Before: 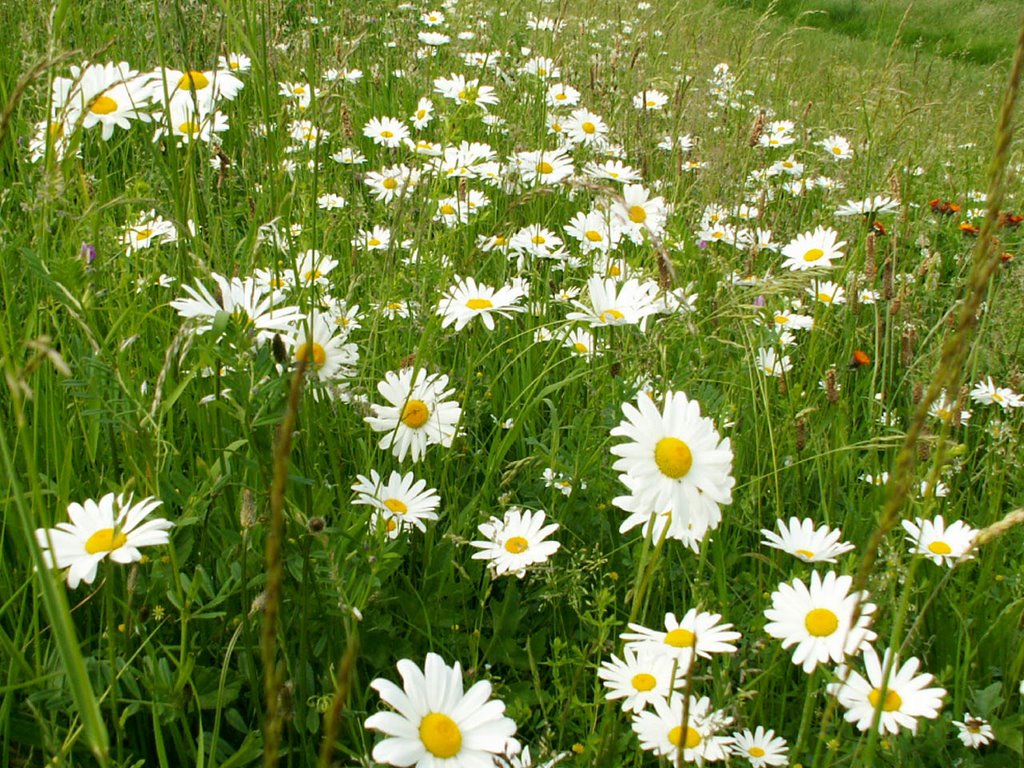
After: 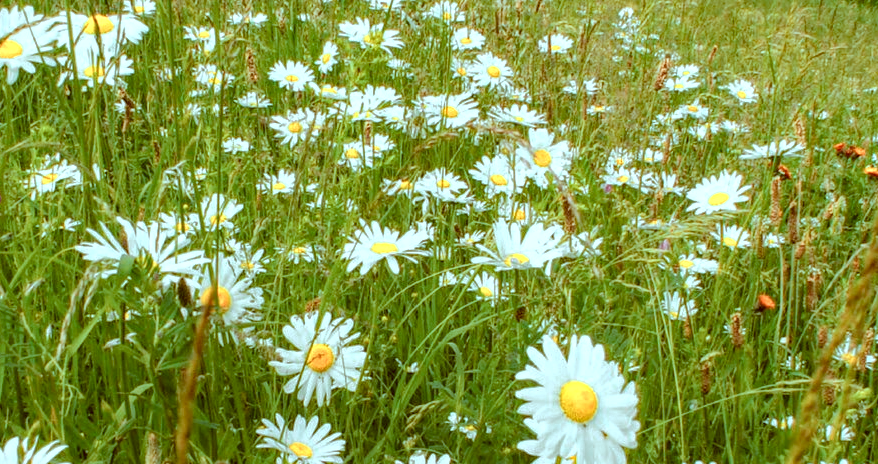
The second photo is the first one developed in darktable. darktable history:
crop and rotate: left 9.303%, top 7.305%, right 4.945%, bottom 32.149%
shadows and highlights: white point adjustment 1.05, soften with gaussian
color zones: curves: ch0 [(0.018, 0.548) (0.224, 0.64) (0.425, 0.447) (0.675, 0.575) (0.732, 0.579)]; ch1 [(0.066, 0.487) (0.25, 0.5) (0.404, 0.43) (0.75, 0.421) (0.956, 0.421)]; ch2 [(0.044, 0.561) (0.215, 0.465) (0.399, 0.544) (0.465, 0.548) (0.614, 0.447) (0.724, 0.43) (0.882, 0.623) (0.956, 0.632)]
color correction: highlights a* -14.12, highlights b* -16.65, shadows a* 10.91, shadows b* 29.55
local contrast: highlights 4%, shadows 6%, detail 133%
haze removal: adaptive false
